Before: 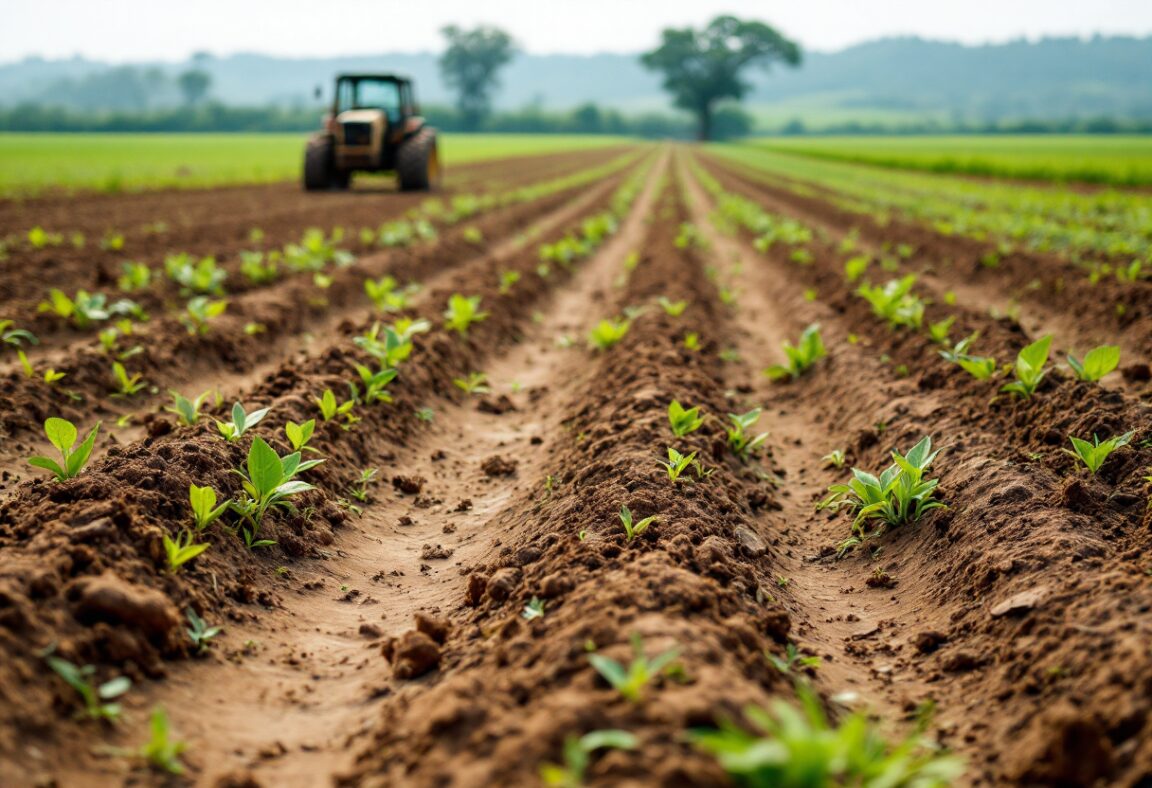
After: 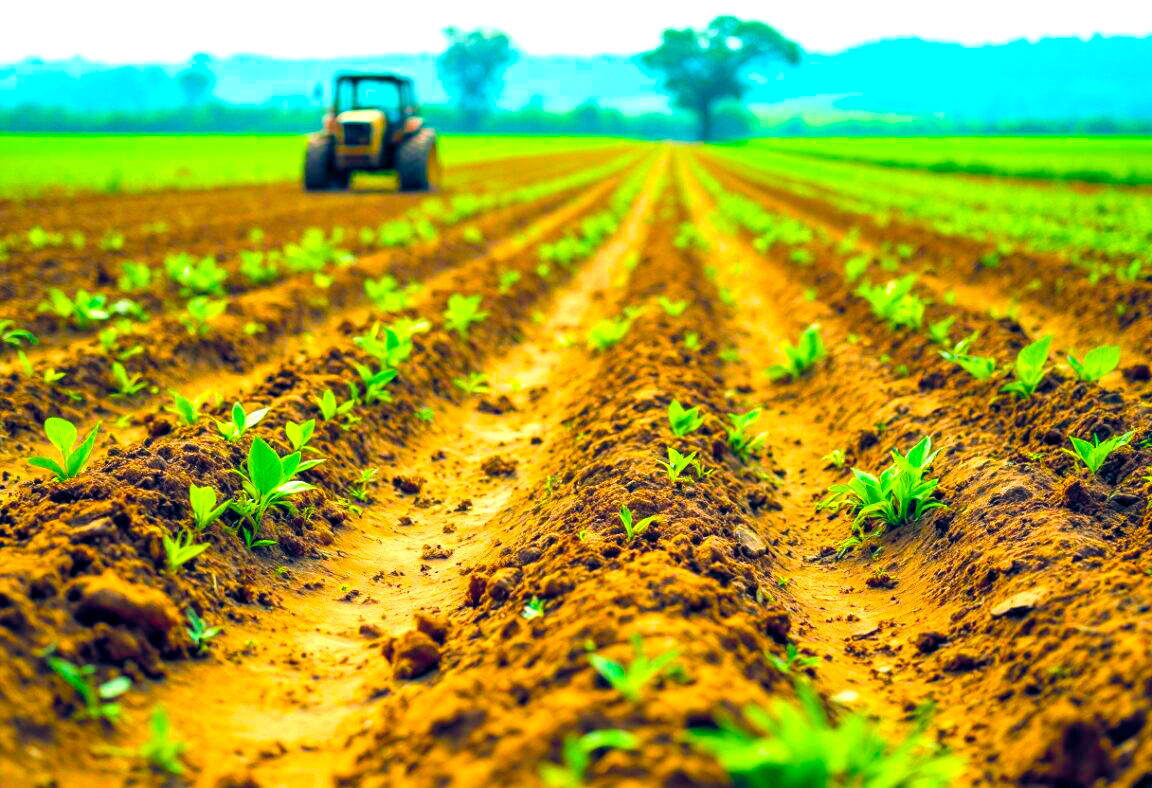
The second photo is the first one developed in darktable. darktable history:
local contrast: mode bilateral grid, contrast 19, coarseness 50, detail 119%, midtone range 0.2
exposure: exposure 0.824 EV, compensate highlight preservation false
color correction: highlights a* -8.19, highlights b* 3.45
color balance rgb: power › luminance -7.734%, power › chroma 2.251%, power › hue 223.49°, global offset › chroma 0.143%, global offset › hue 253.48°, linear chroma grading › global chroma 49.876%, perceptual saturation grading › global saturation 25.04%, global vibrance 20%
contrast brightness saturation: contrast 0.068, brightness 0.18, saturation 0.411
